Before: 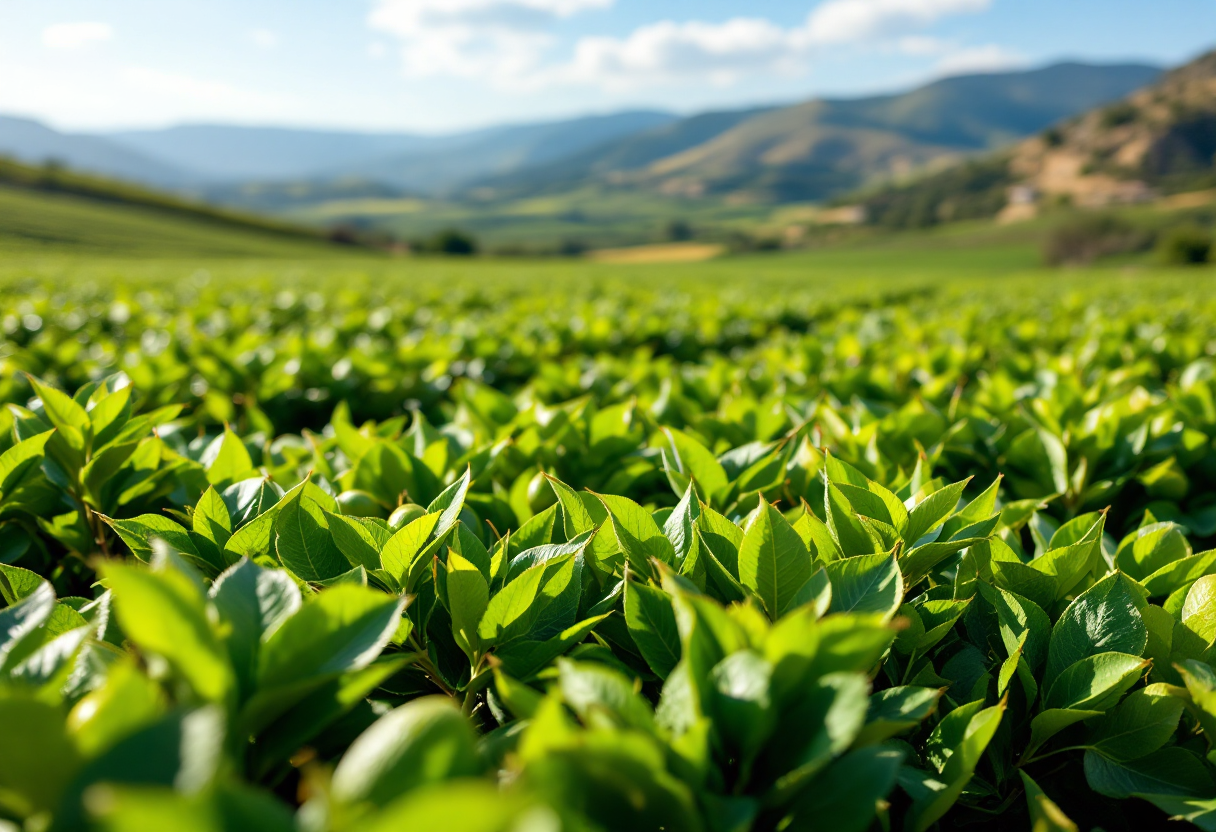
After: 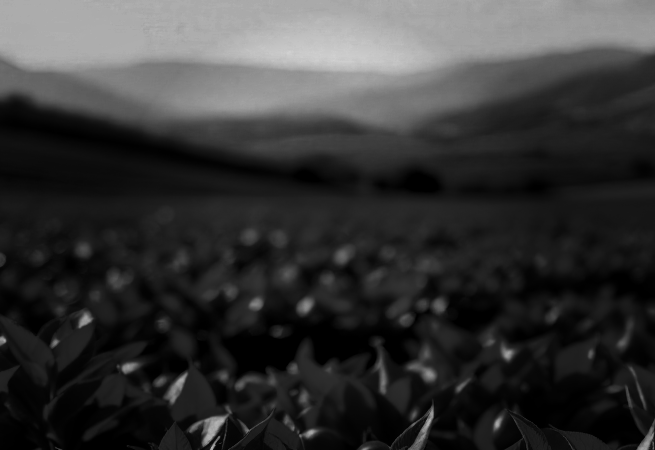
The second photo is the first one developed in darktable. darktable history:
color balance rgb: perceptual saturation grading › global saturation 19.606%
crop and rotate: left 3.029%, top 7.689%, right 43.045%, bottom 38.203%
tone equalizer: on, module defaults
contrast brightness saturation: contrast 0.095, brightness -0.586, saturation 0.171
vignetting: fall-off start 30.54%, fall-off radius 35.13%, brightness -0.575
color zones: curves: ch0 [(0.287, 0.048) (0.493, 0.484) (0.737, 0.816)]; ch1 [(0, 0) (0.143, 0) (0.286, 0) (0.429, 0) (0.571, 0) (0.714, 0) (0.857, 0)]
shadows and highlights: radius 132.94, soften with gaussian
local contrast: mode bilateral grid, contrast 20, coarseness 50, detail 132%, midtone range 0.2
